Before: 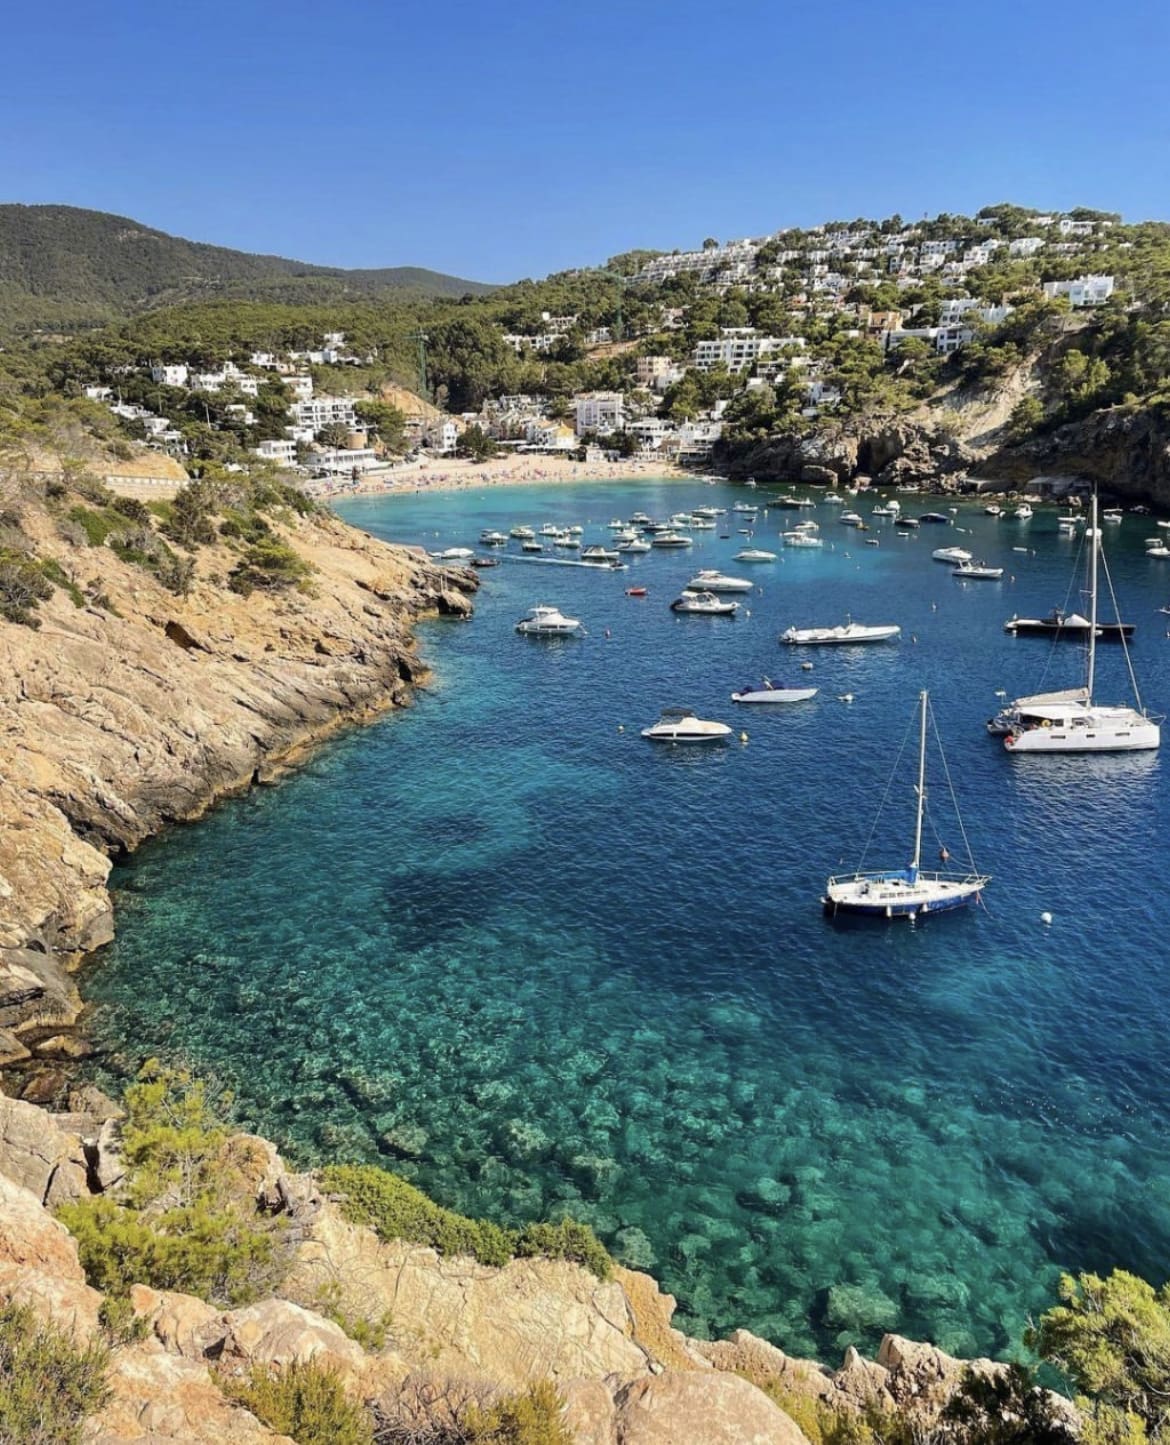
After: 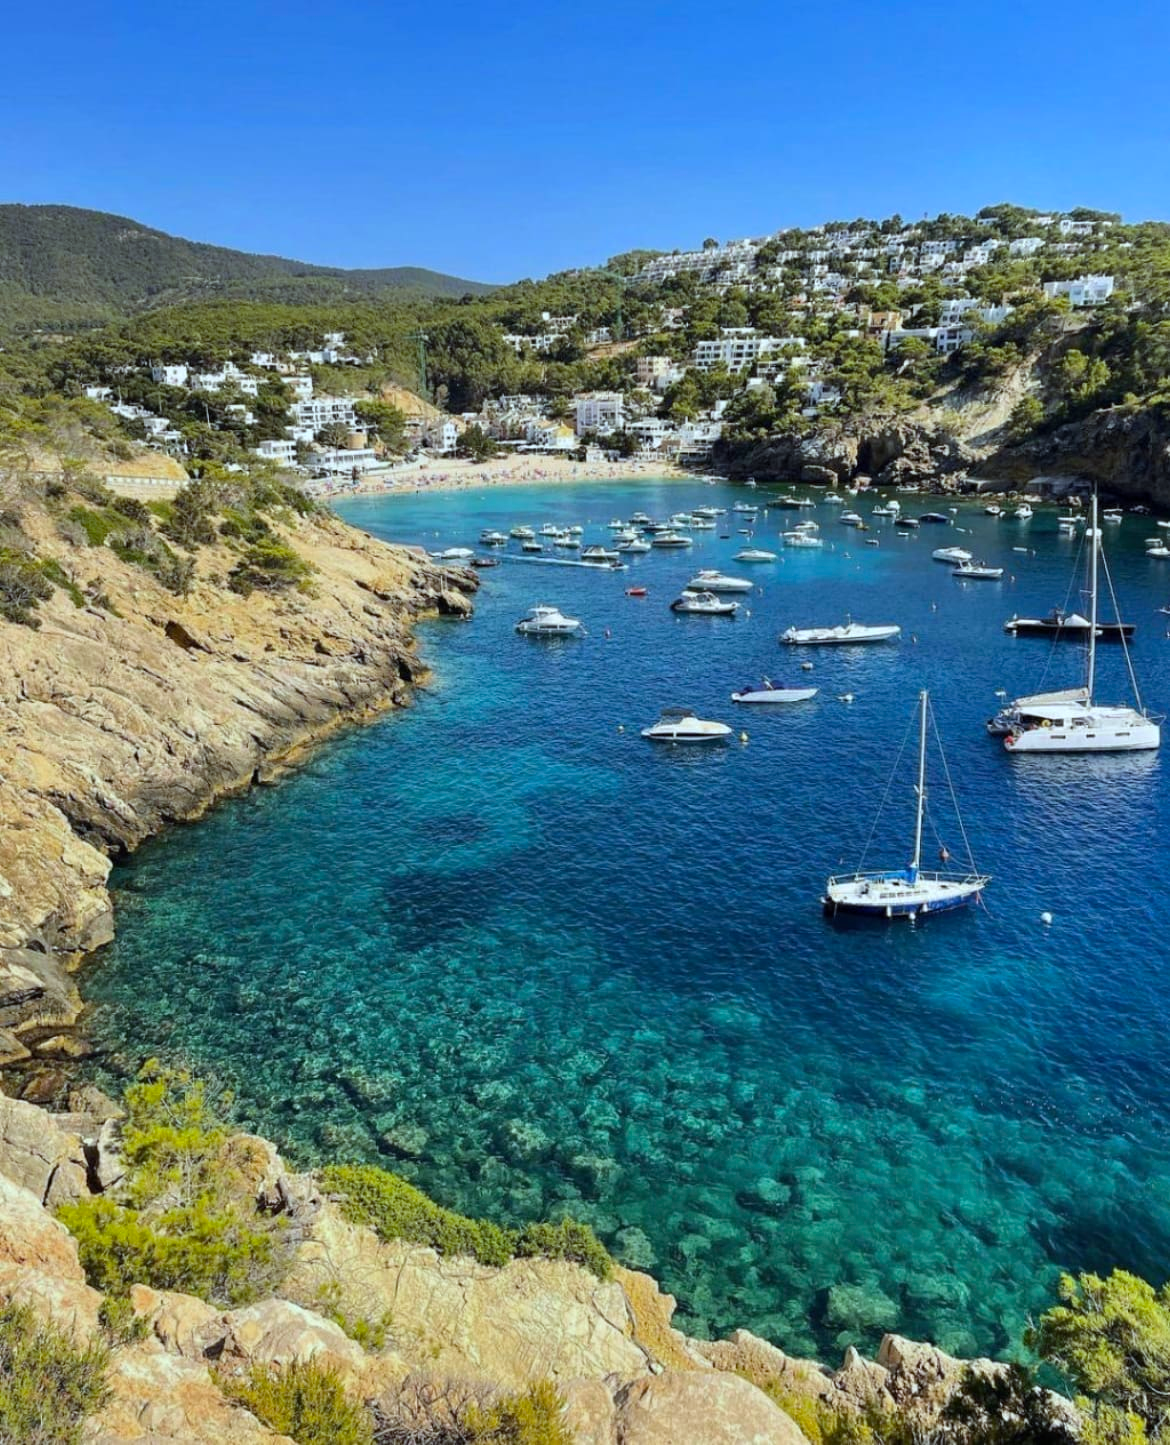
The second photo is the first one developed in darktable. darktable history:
color balance rgb: perceptual saturation grading › global saturation 20%, global vibrance 20%
white balance: red 0.925, blue 1.046
